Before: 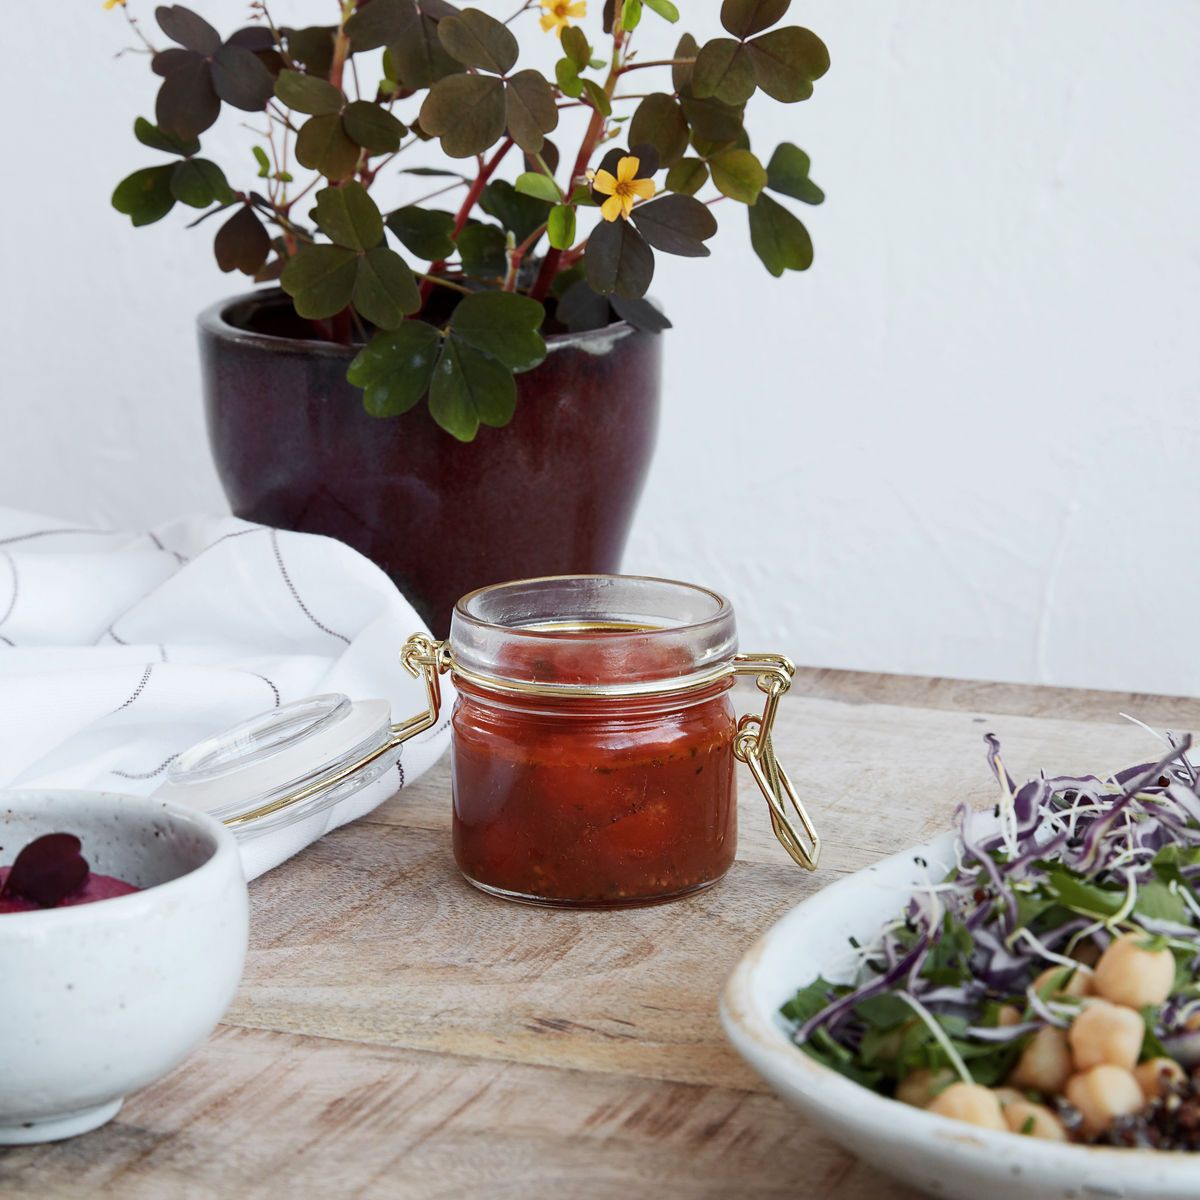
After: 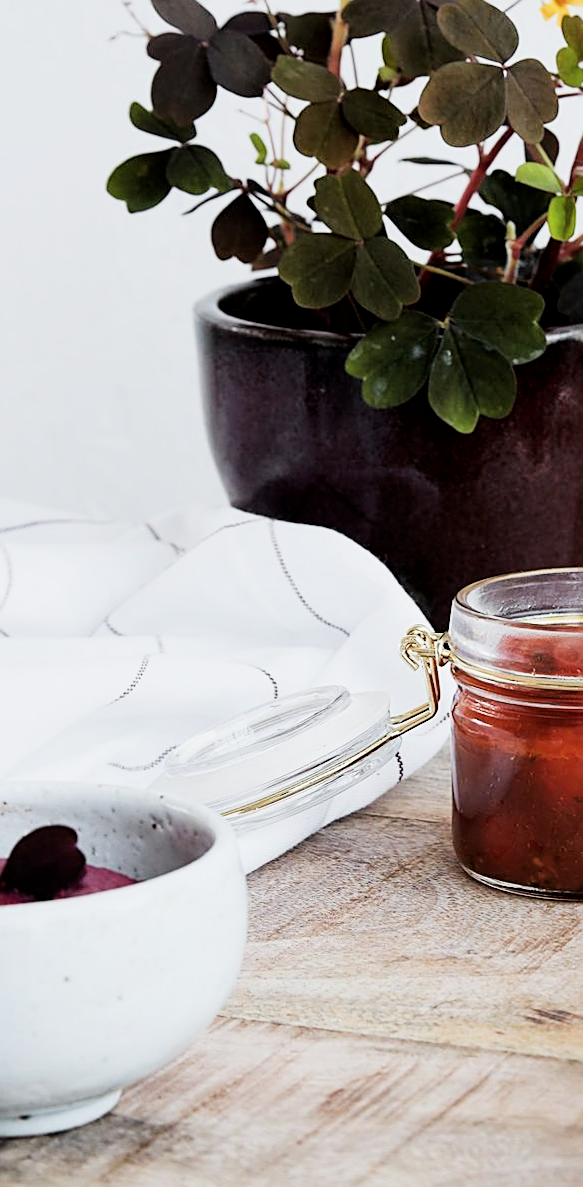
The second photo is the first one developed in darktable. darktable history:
filmic rgb: black relative exposure -5 EV, hardness 2.88, contrast 1.3, highlights saturation mix -30%
local contrast: mode bilateral grid, contrast 20, coarseness 50, detail 120%, midtone range 0.2
sharpen: on, module defaults
crop and rotate: left 0%, top 0%, right 50.845%
exposure: black level correction 0, exposure 0.6 EV, compensate exposure bias true, compensate highlight preservation false
rotate and perspective: rotation 0.174°, lens shift (vertical) 0.013, lens shift (horizontal) 0.019, shear 0.001, automatic cropping original format, crop left 0.007, crop right 0.991, crop top 0.016, crop bottom 0.997
